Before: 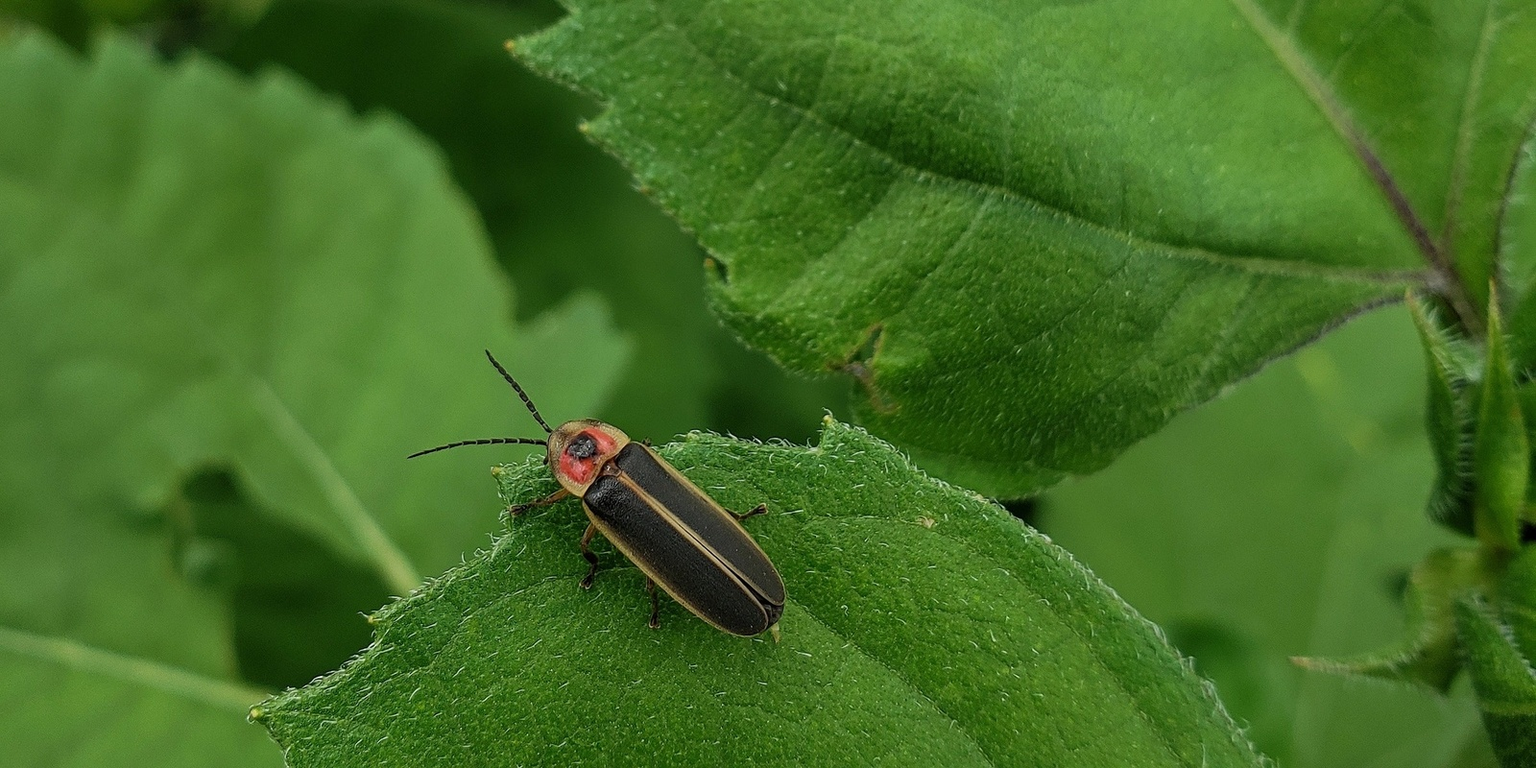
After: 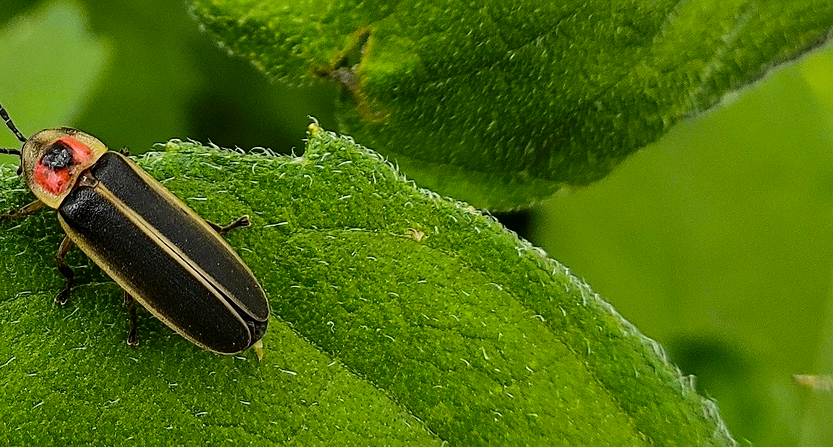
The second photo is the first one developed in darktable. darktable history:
tone curve: curves: ch0 [(0, 0) (0.136, 0.071) (0.346, 0.366) (0.489, 0.573) (0.66, 0.748) (0.858, 0.926) (1, 0.977)]; ch1 [(0, 0) (0.353, 0.344) (0.45, 0.46) (0.498, 0.498) (0.521, 0.512) (0.563, 0.559) (0.592, 0.605) (0.641, 0.673) (1, 1)]; ch2 [(0, 0) (0.333, 0.346) (0.375, 0.375) (0.424, 0.43) (0.476, 0.492) (0.502, 0.502) (0.524, 0.531) (0.579, 0.61) (0.612, 0.644) (0.641, 0.722) (1, 1)], color space Lab, independent channels, preserve colors none
crop: left 34.357%, top 38.631%, right 13.567%, bottom 5.434%
sharpen: amount 0.203
